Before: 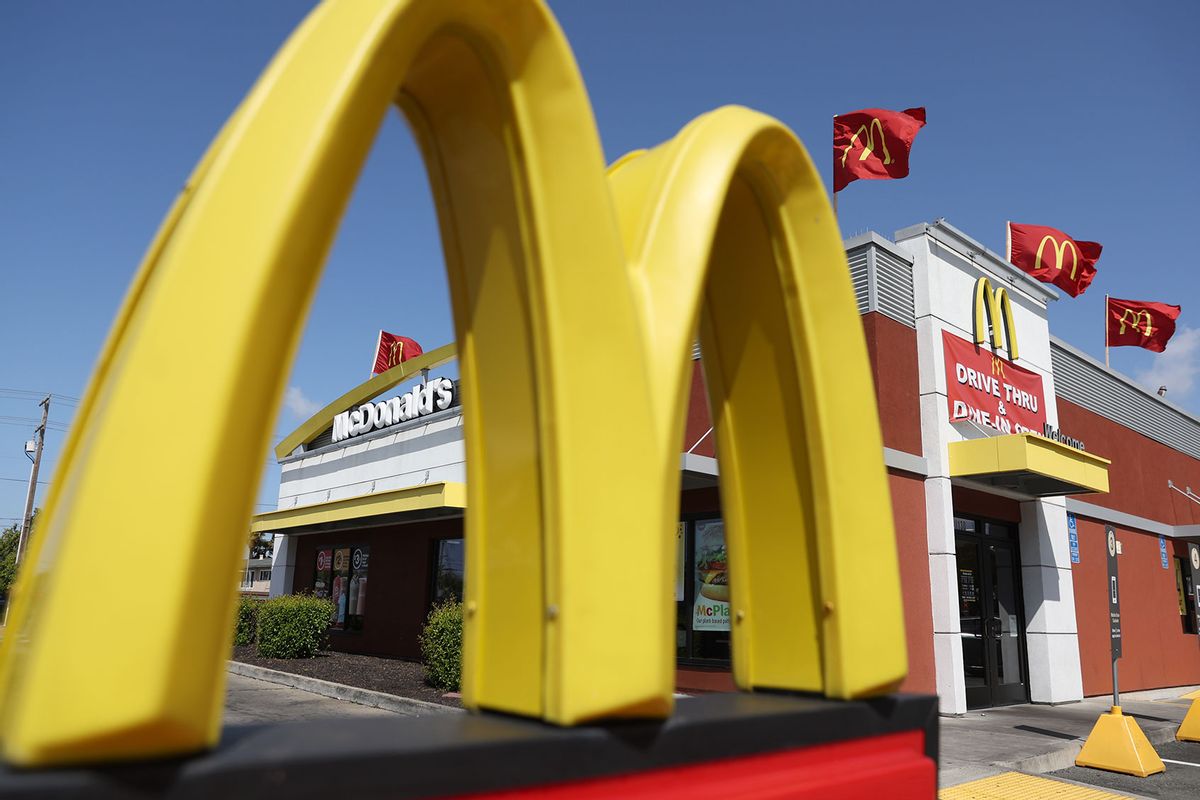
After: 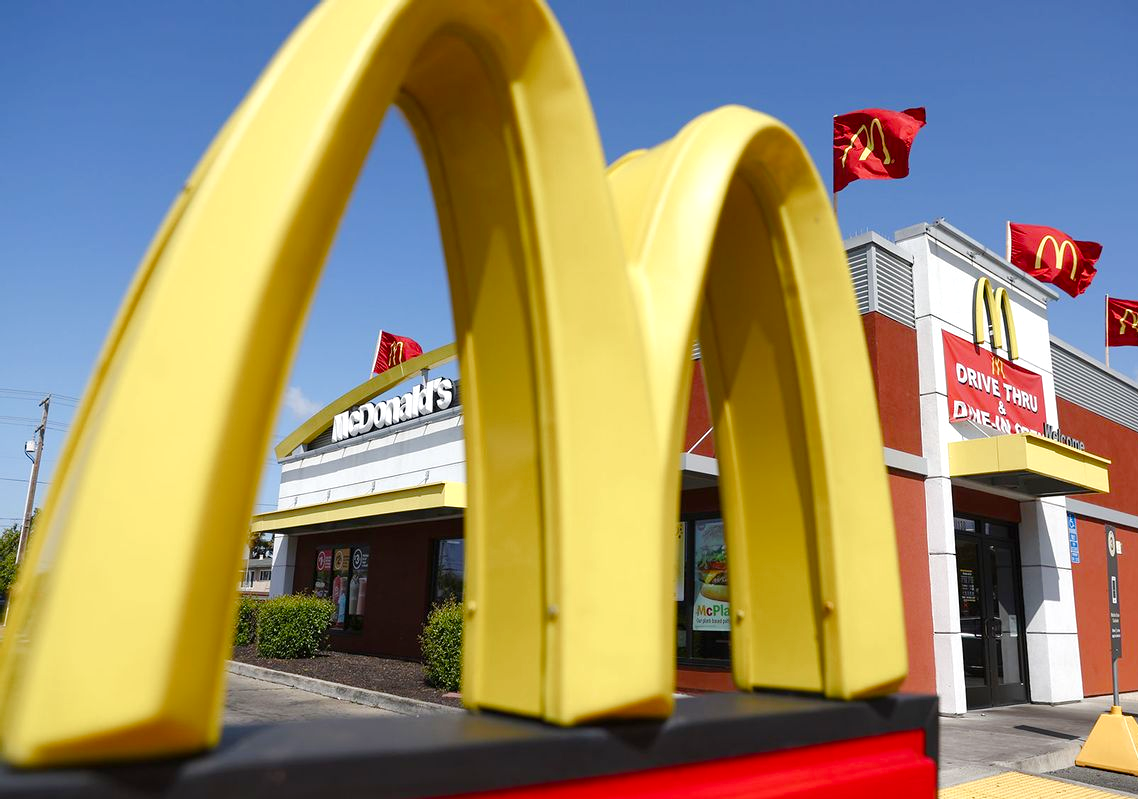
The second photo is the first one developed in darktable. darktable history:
crop and rotate: right 5.167%
color balance rgb: perceptual saturation grading › global saturation 20%, perceptual saturation grading › highlights -50%, perceptual saturation grading › shadows 30%, perceptual brilliance grading › global brilliance 10%, perceptual brilliance grading › shadows 15%
exposure: exposure -0.116 EV, compensate exposure bias true, compensate highlight preservation false
